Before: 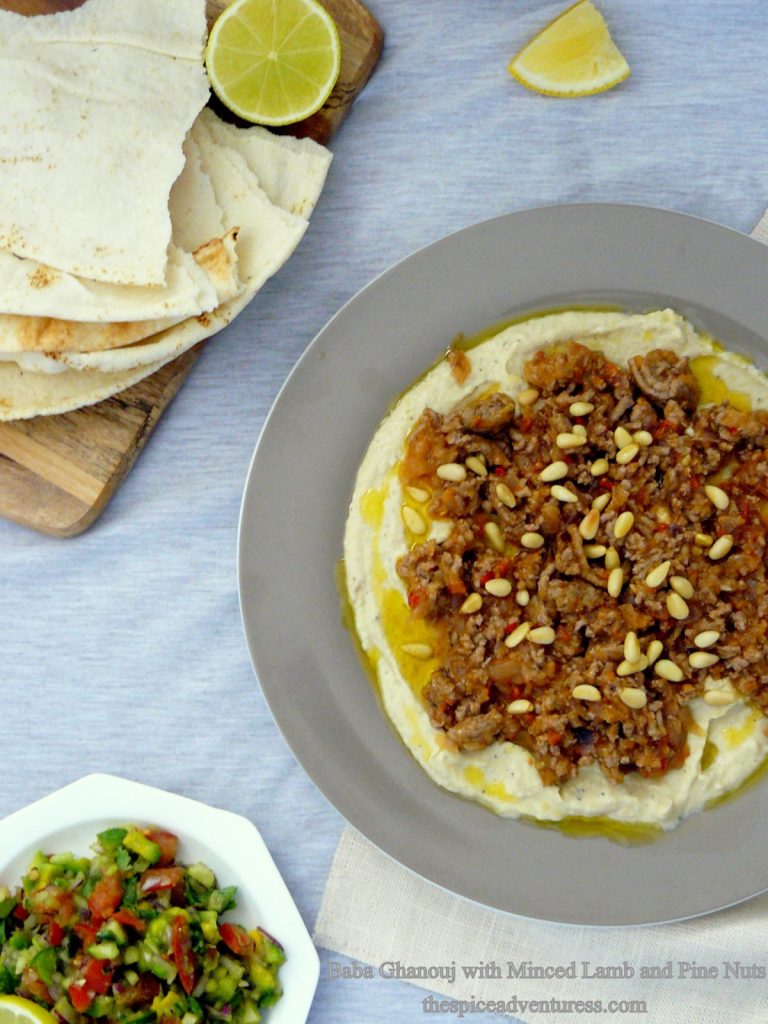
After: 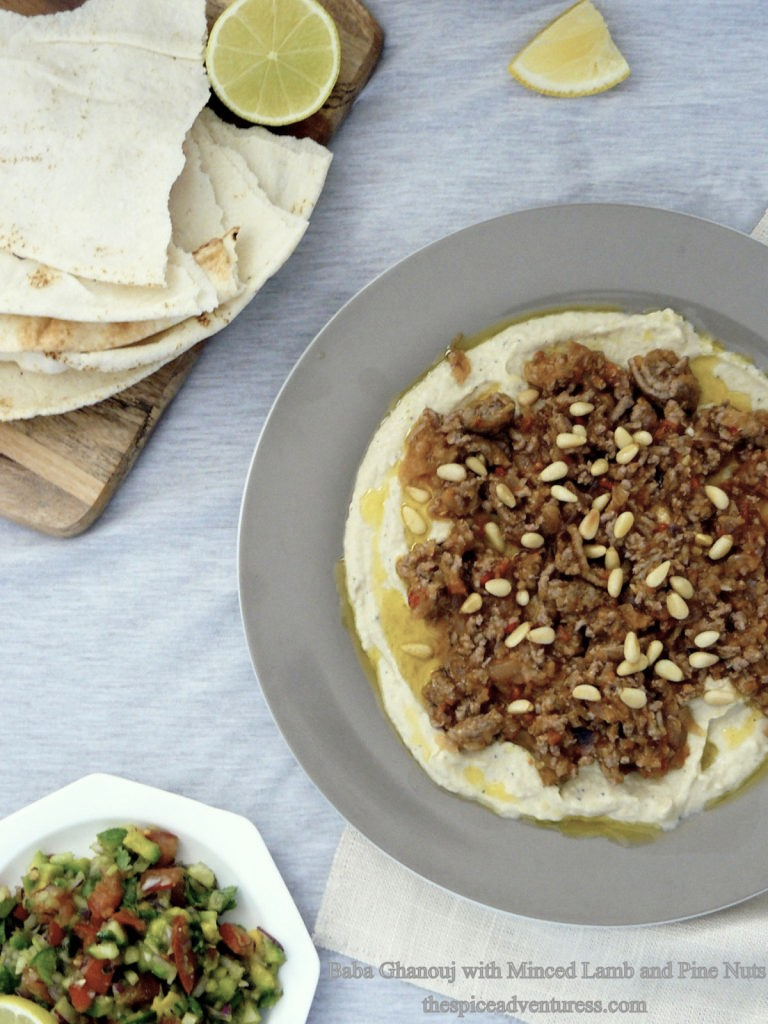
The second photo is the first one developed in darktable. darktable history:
contrast brightness saturation: contrast 0.104, saturation -0.351
